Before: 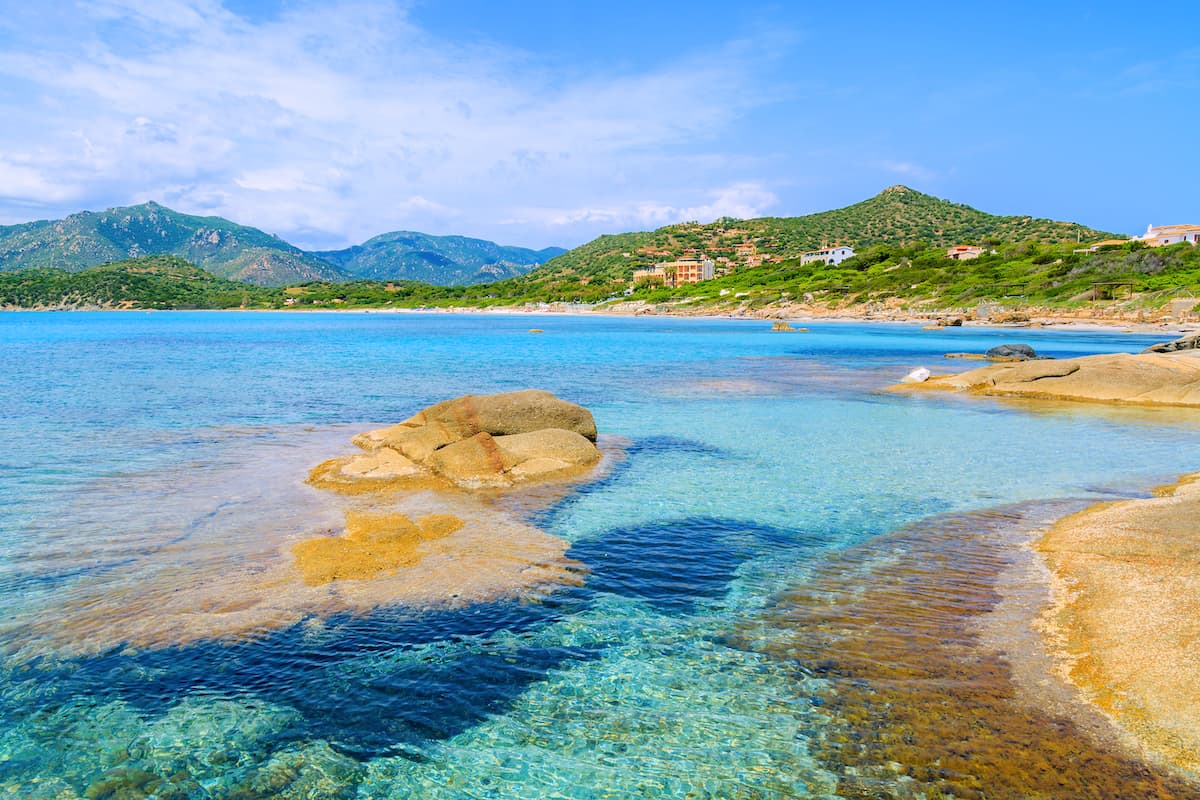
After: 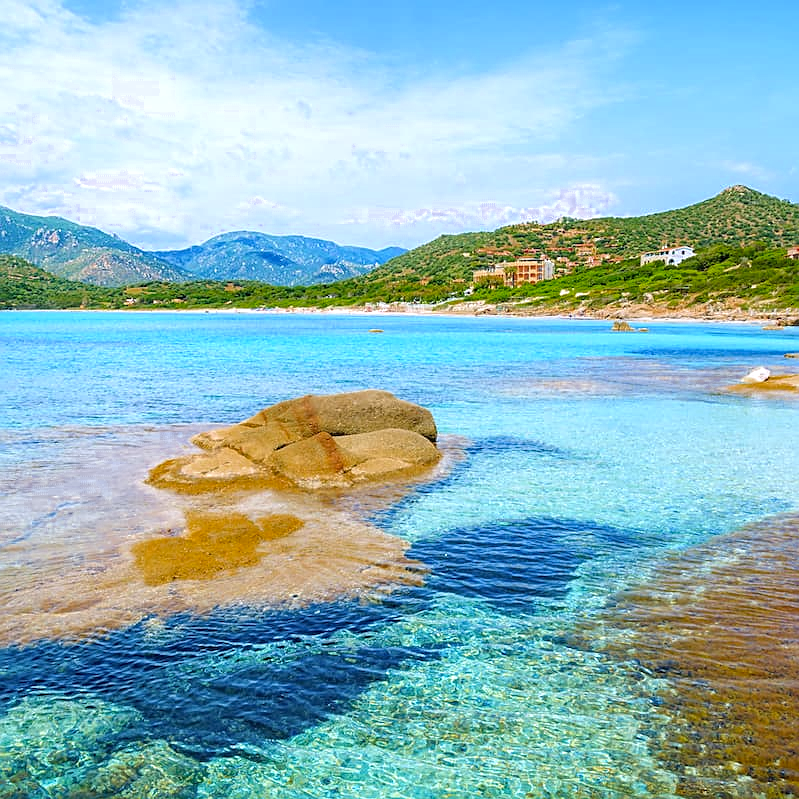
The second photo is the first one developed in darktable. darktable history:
local contrast: detail 109%
sharpen: on, module defaults
color zones: curves: ch0 [(0.27, 0.396) (0.563, 0.504) (0.75, 0.5) (0.787, 0.307)]
exposure: black level correction 0, exposure 0.398 EV, compensate highlight preservation false
crop and rotate: left 13.335%, right 20.049%
